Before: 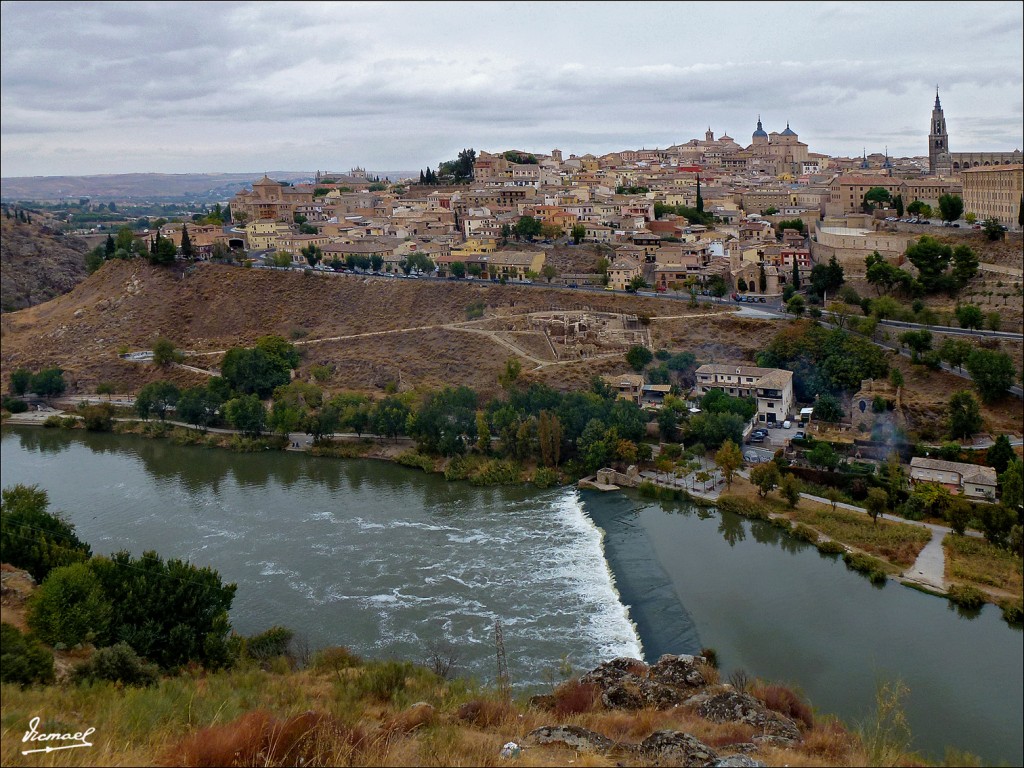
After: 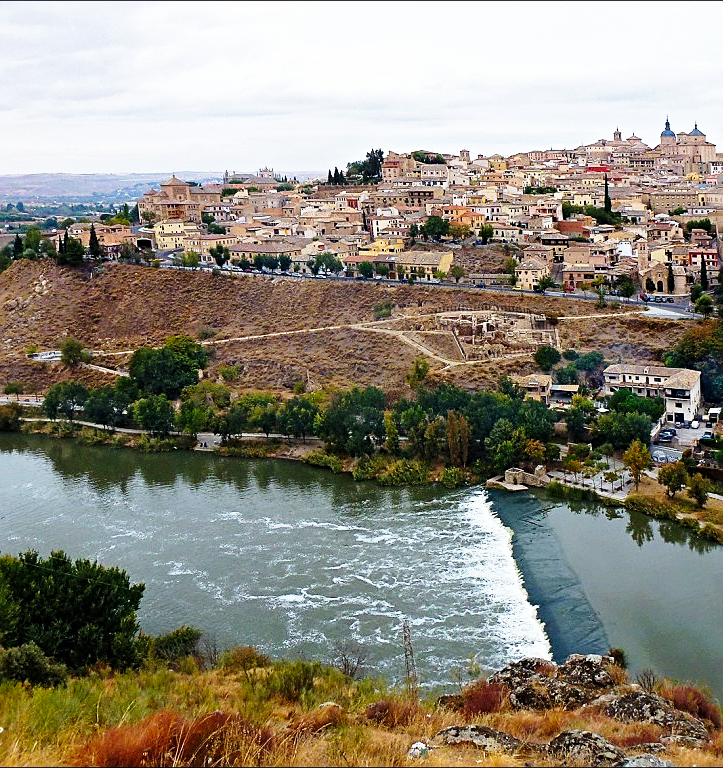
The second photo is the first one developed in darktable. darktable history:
crop and rotate: left 9.002%, right 20.358%
base curve: curves: ch0 [(0, 0) (0.026, 0.03) (0.109, 0.232) (0.351, 0.748) (0.669, 0.968) (1, 1)], preserve colors none
sharpen: on, module defaults
